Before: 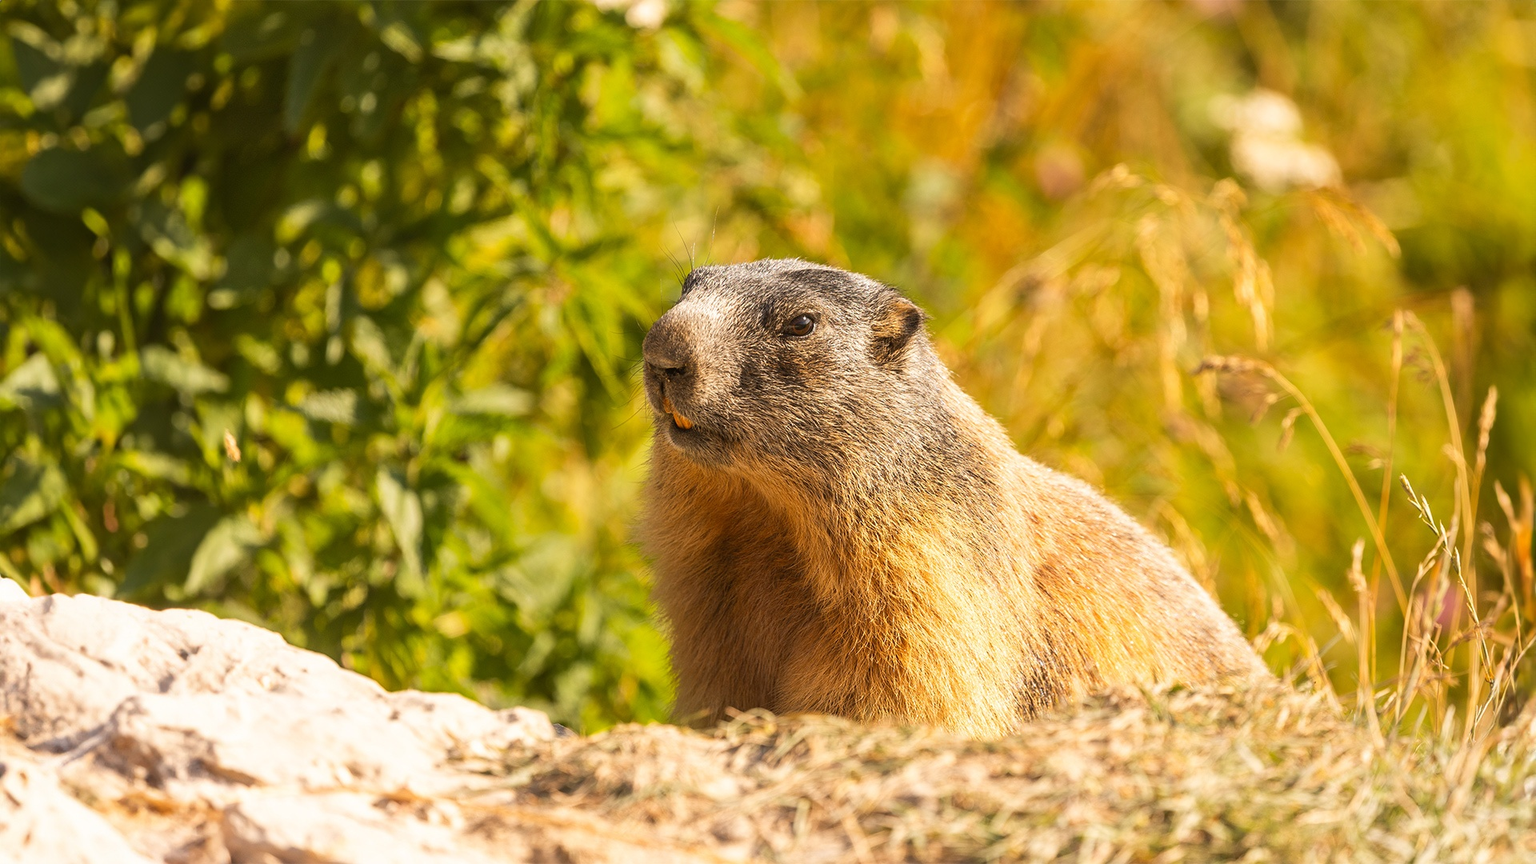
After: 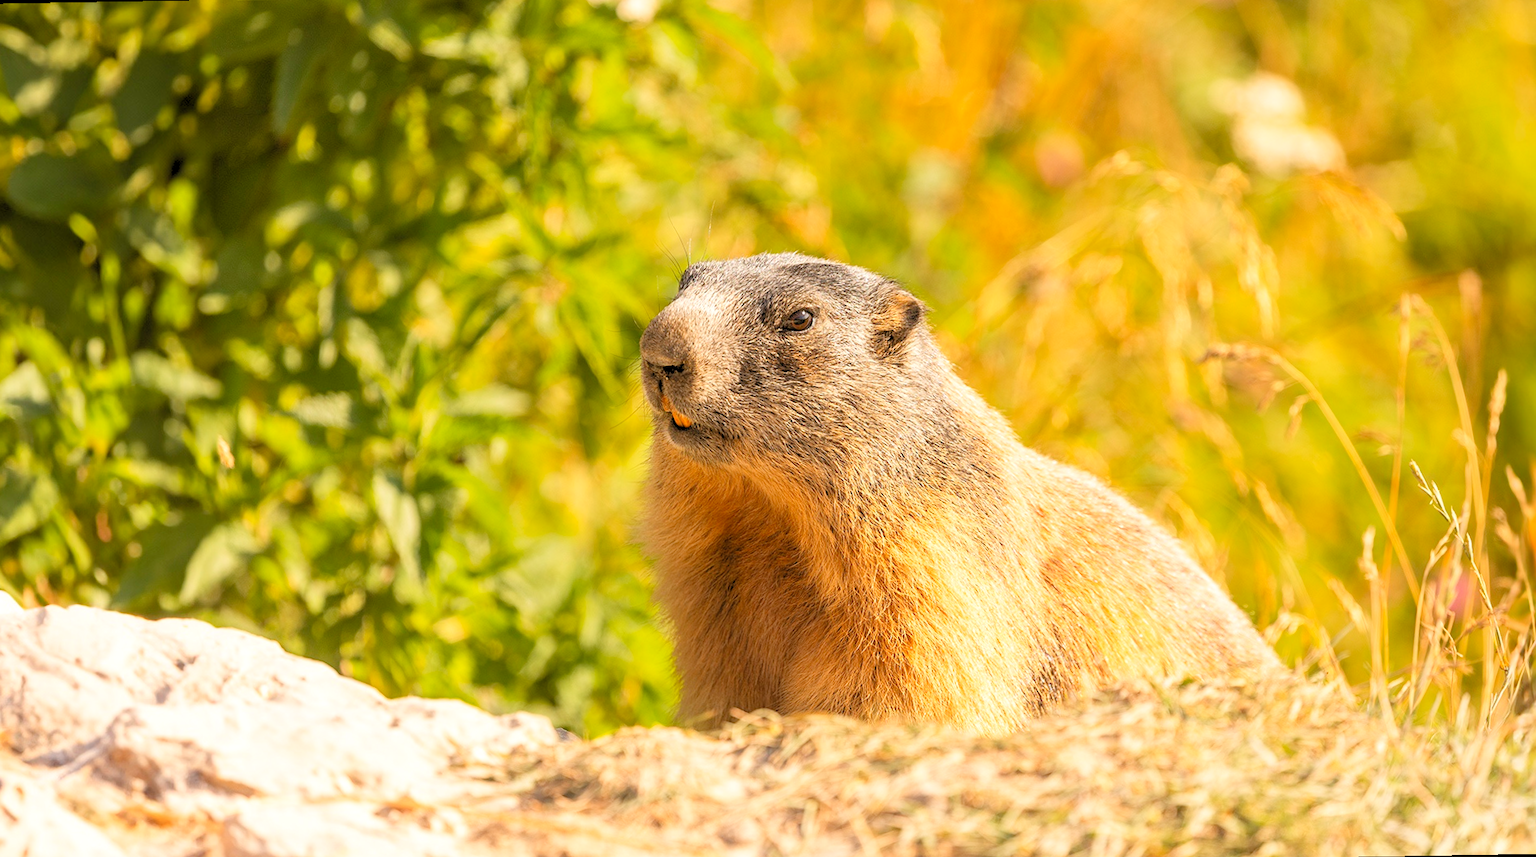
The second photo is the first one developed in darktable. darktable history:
rotate and perspective: rotation -1°, crop left 0.011, crop right 0.989, crop top 0.025, crop bottom 0.975
levels: levels [0.093, 0.434, 0.988]
